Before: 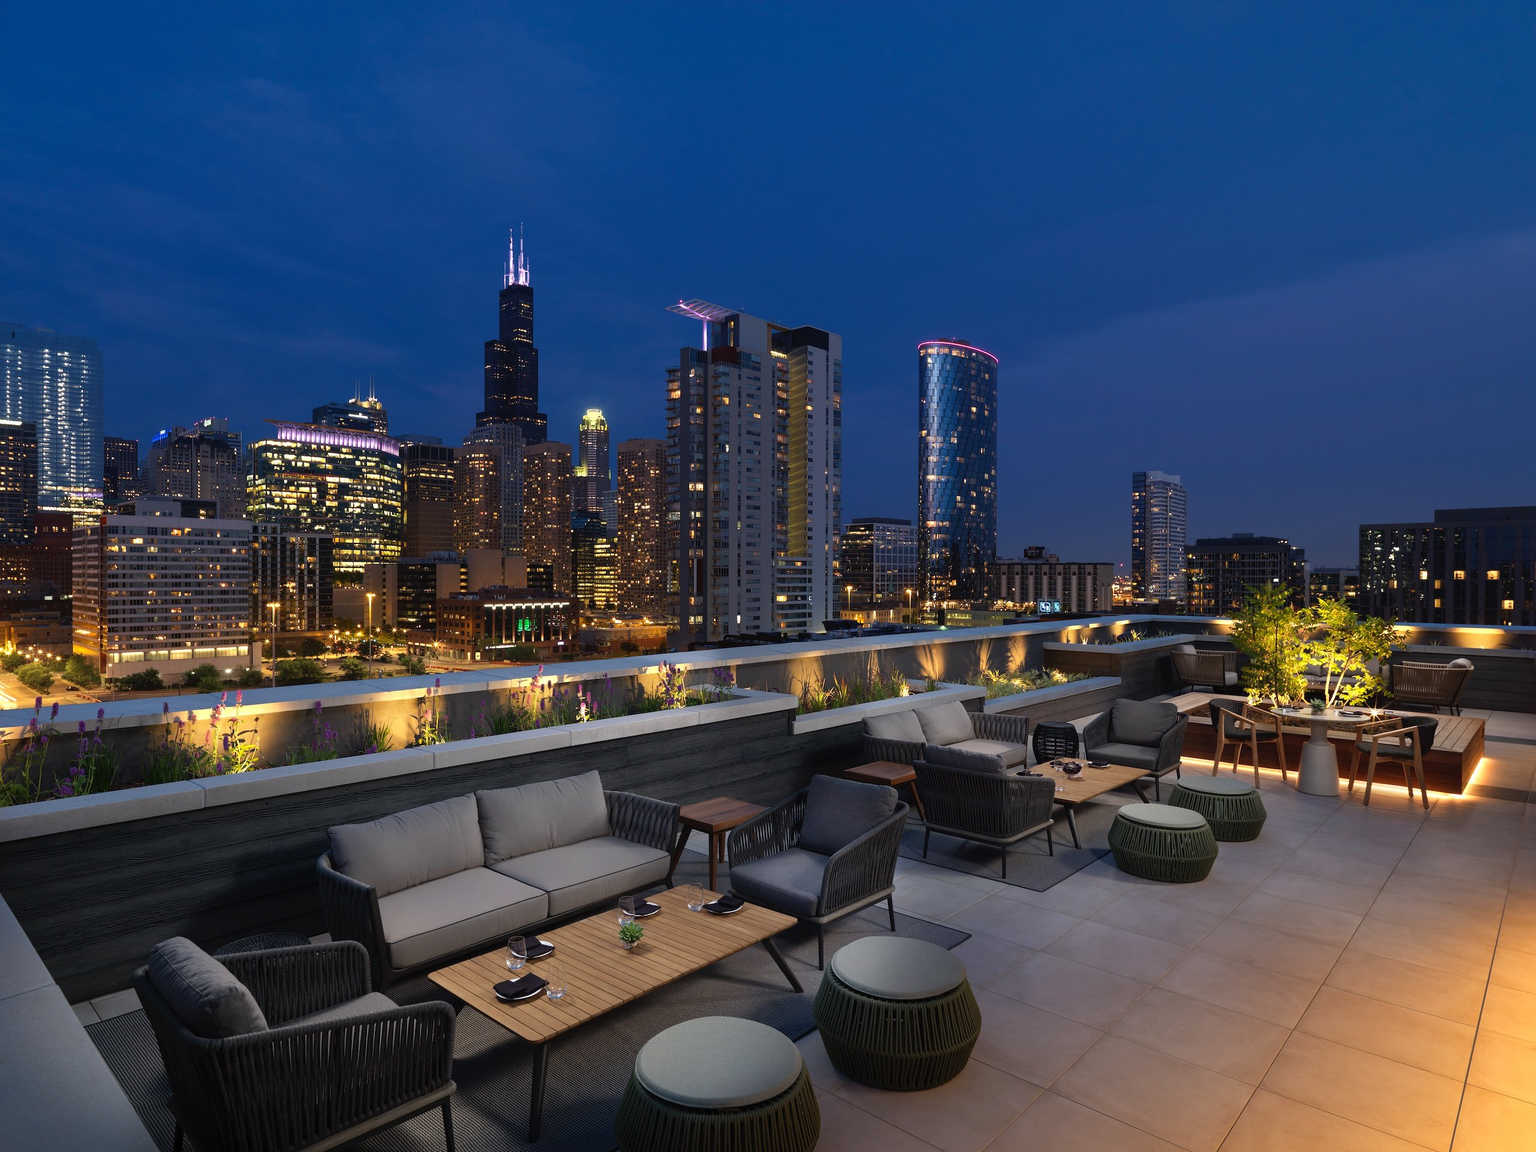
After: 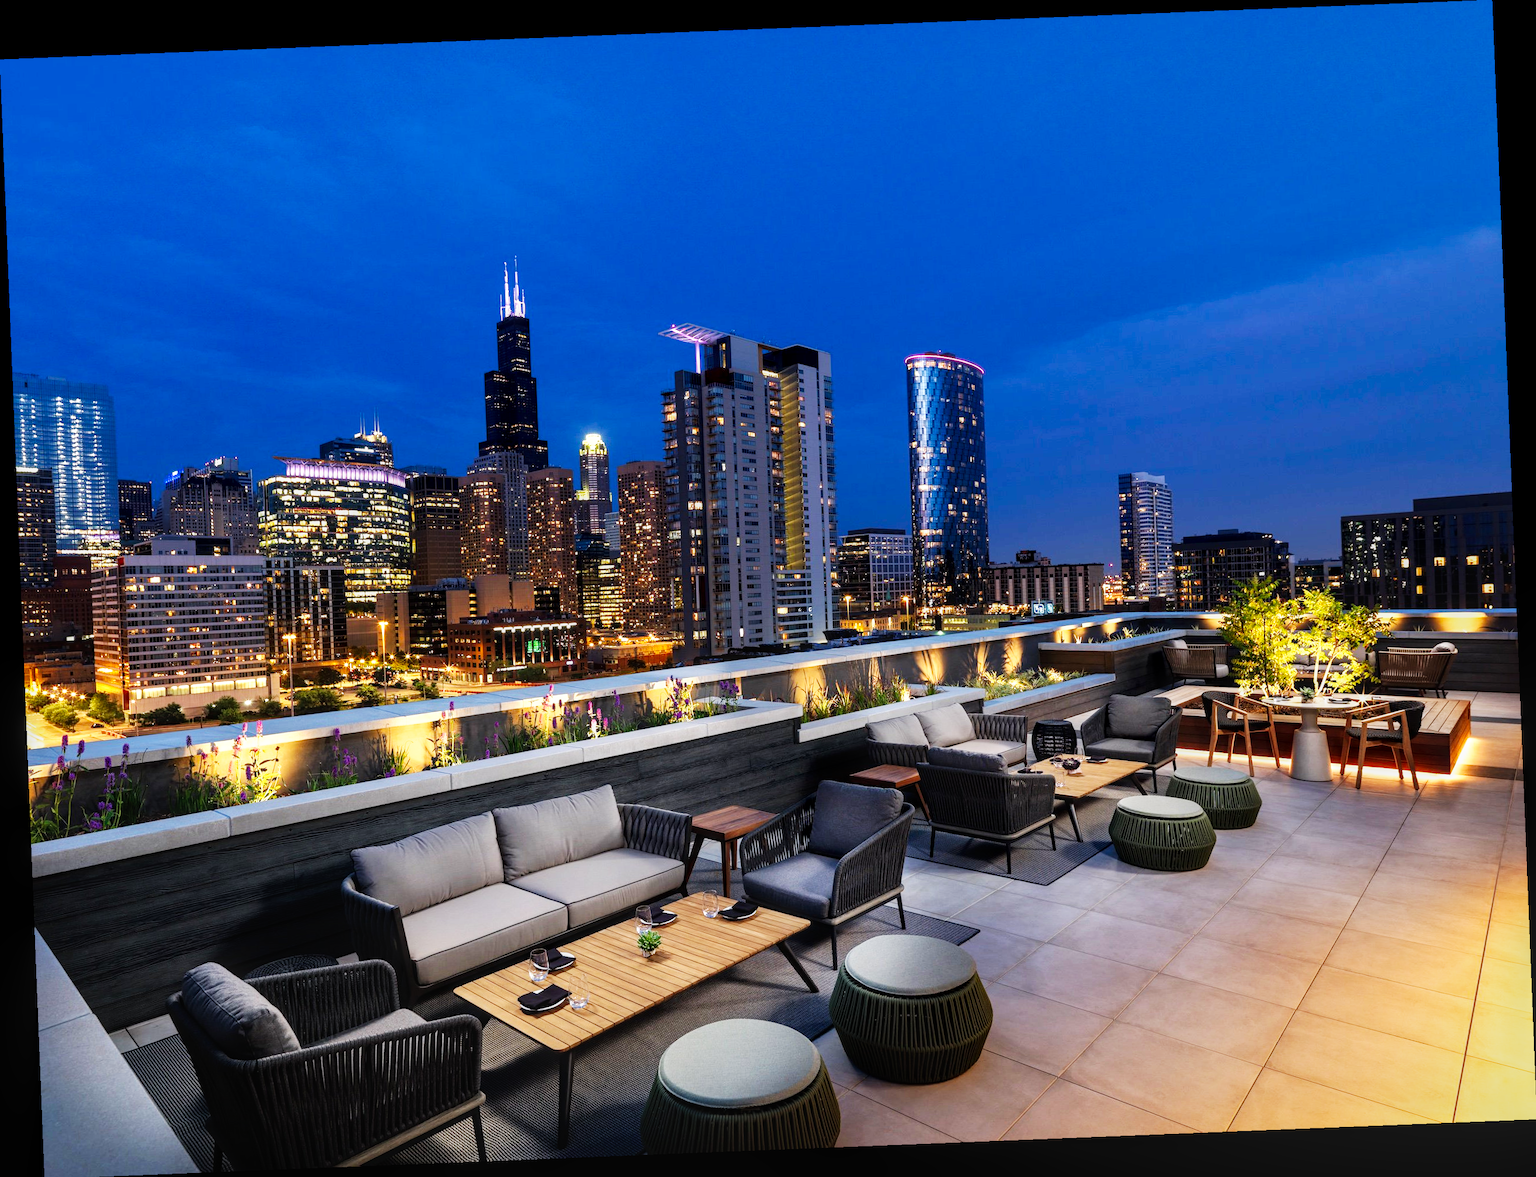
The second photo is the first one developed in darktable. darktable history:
rotate and perspective: rotation -2.29°, automatic cropping off
local contrast: on, module defaults
white balance: emerald 1
base curve: curves: ch0 [(0, 0) (0.007, 0.004) (0.027, 0.03) (0.046, 0.07) (0.207, 0.54) (0.442, 0.872) (0.673, 0.972) (1, 1)], preserve colors none
